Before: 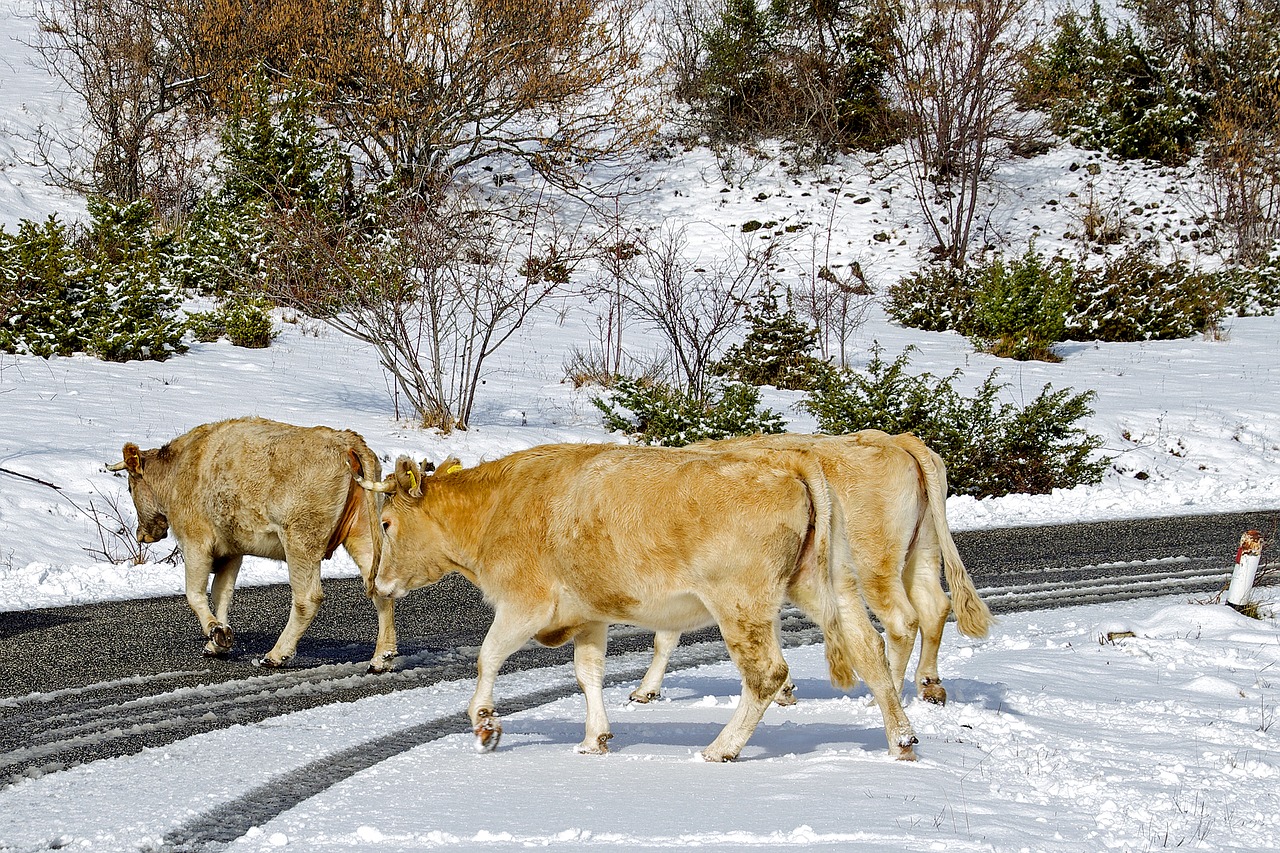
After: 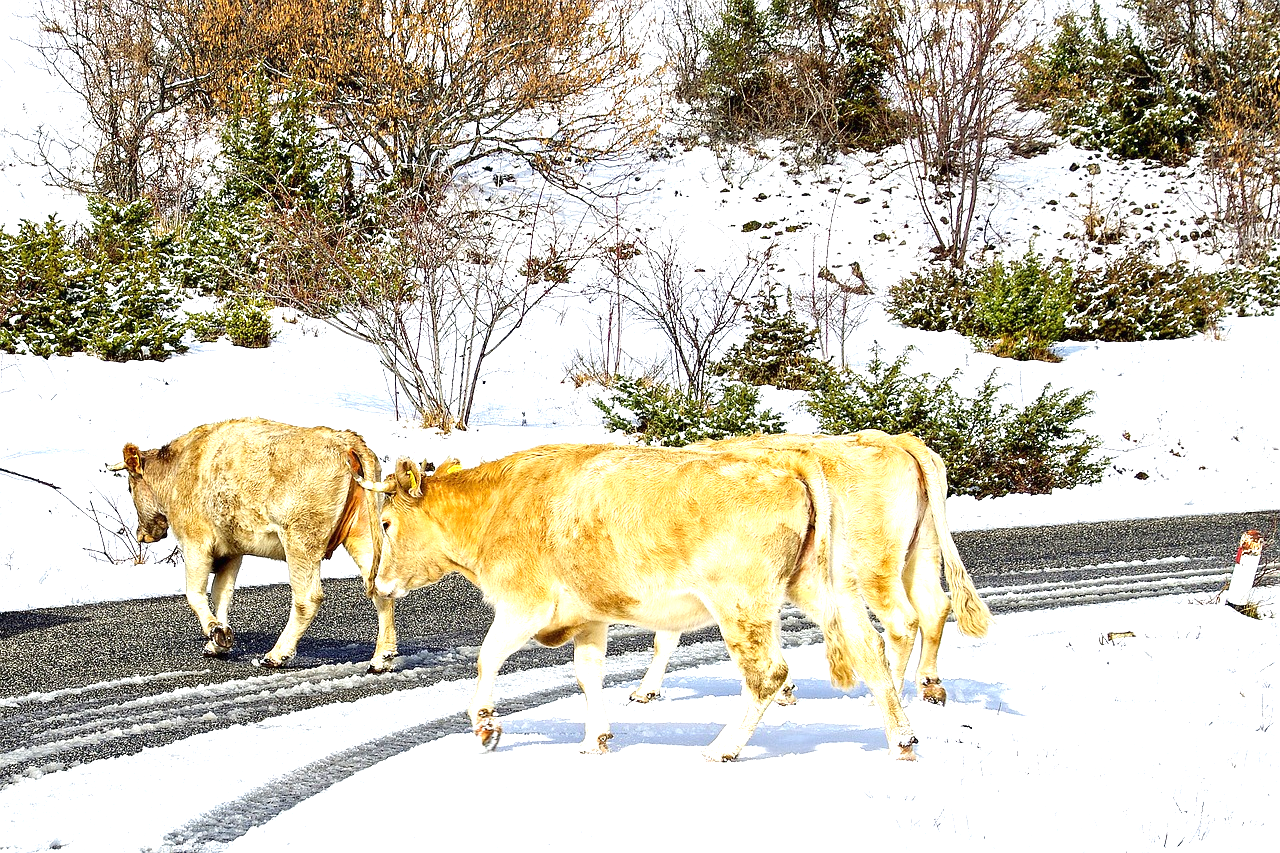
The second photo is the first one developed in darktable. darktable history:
exposure: black level correction 0, exposure 1.296 EV, compensate highlight preservation false
